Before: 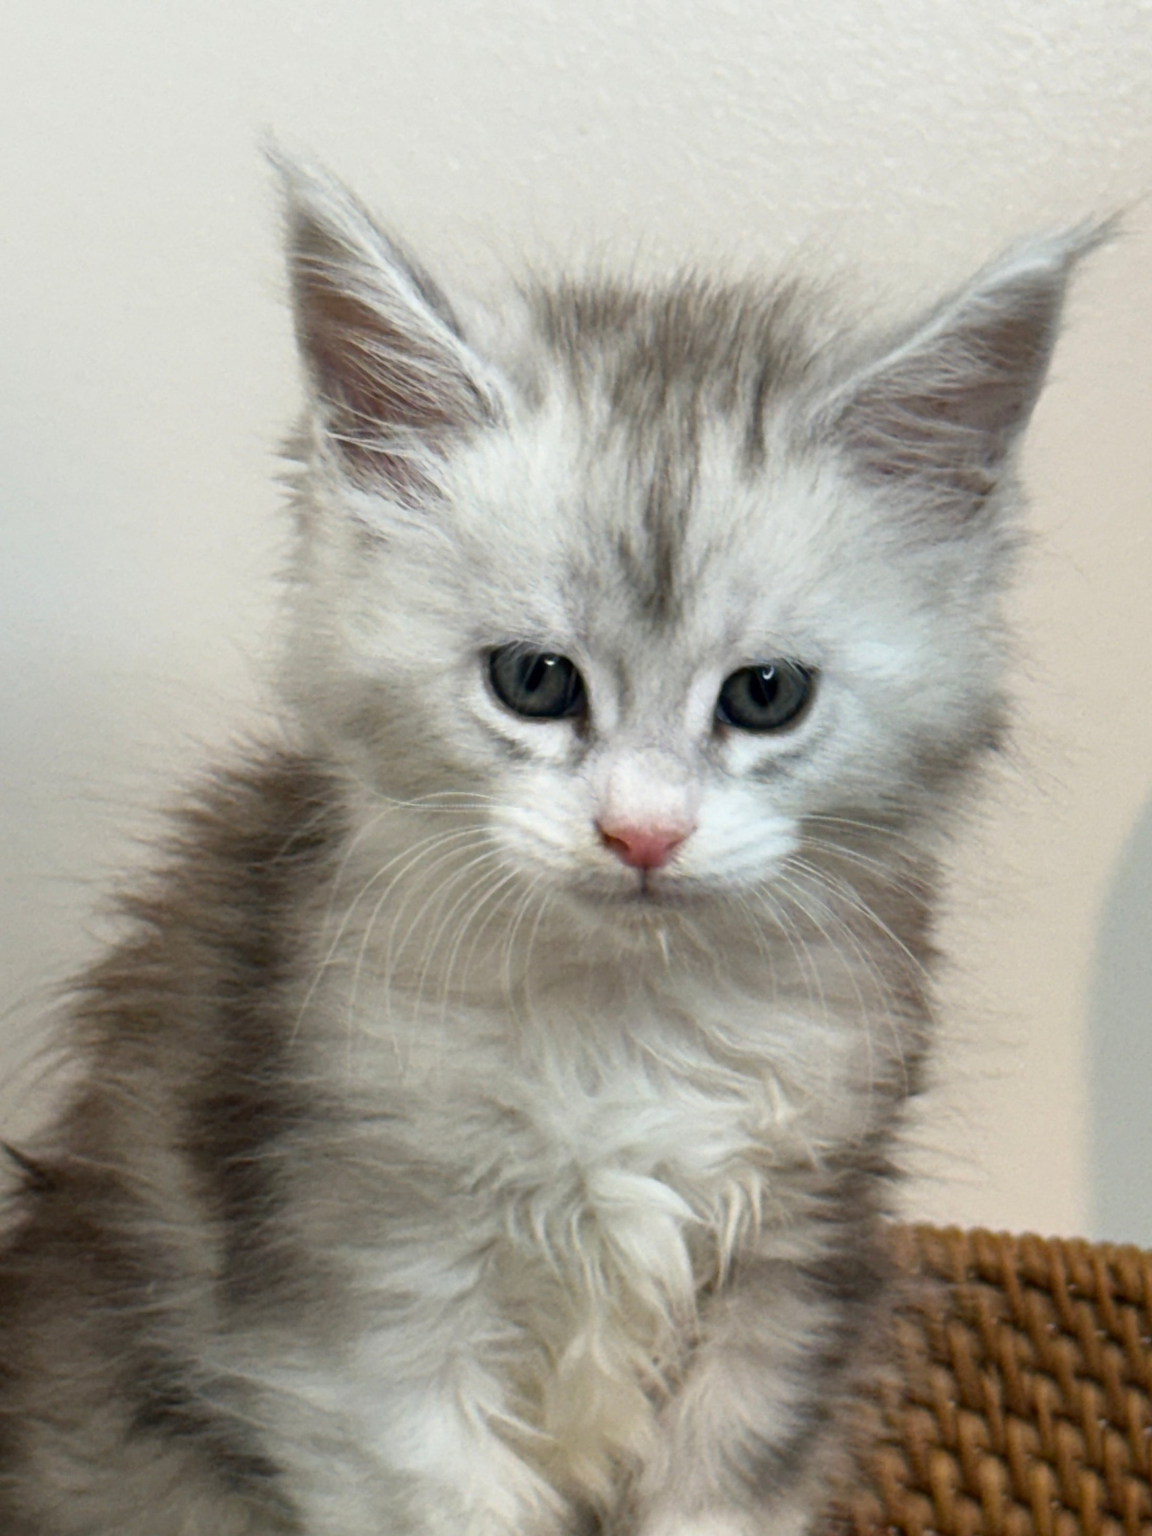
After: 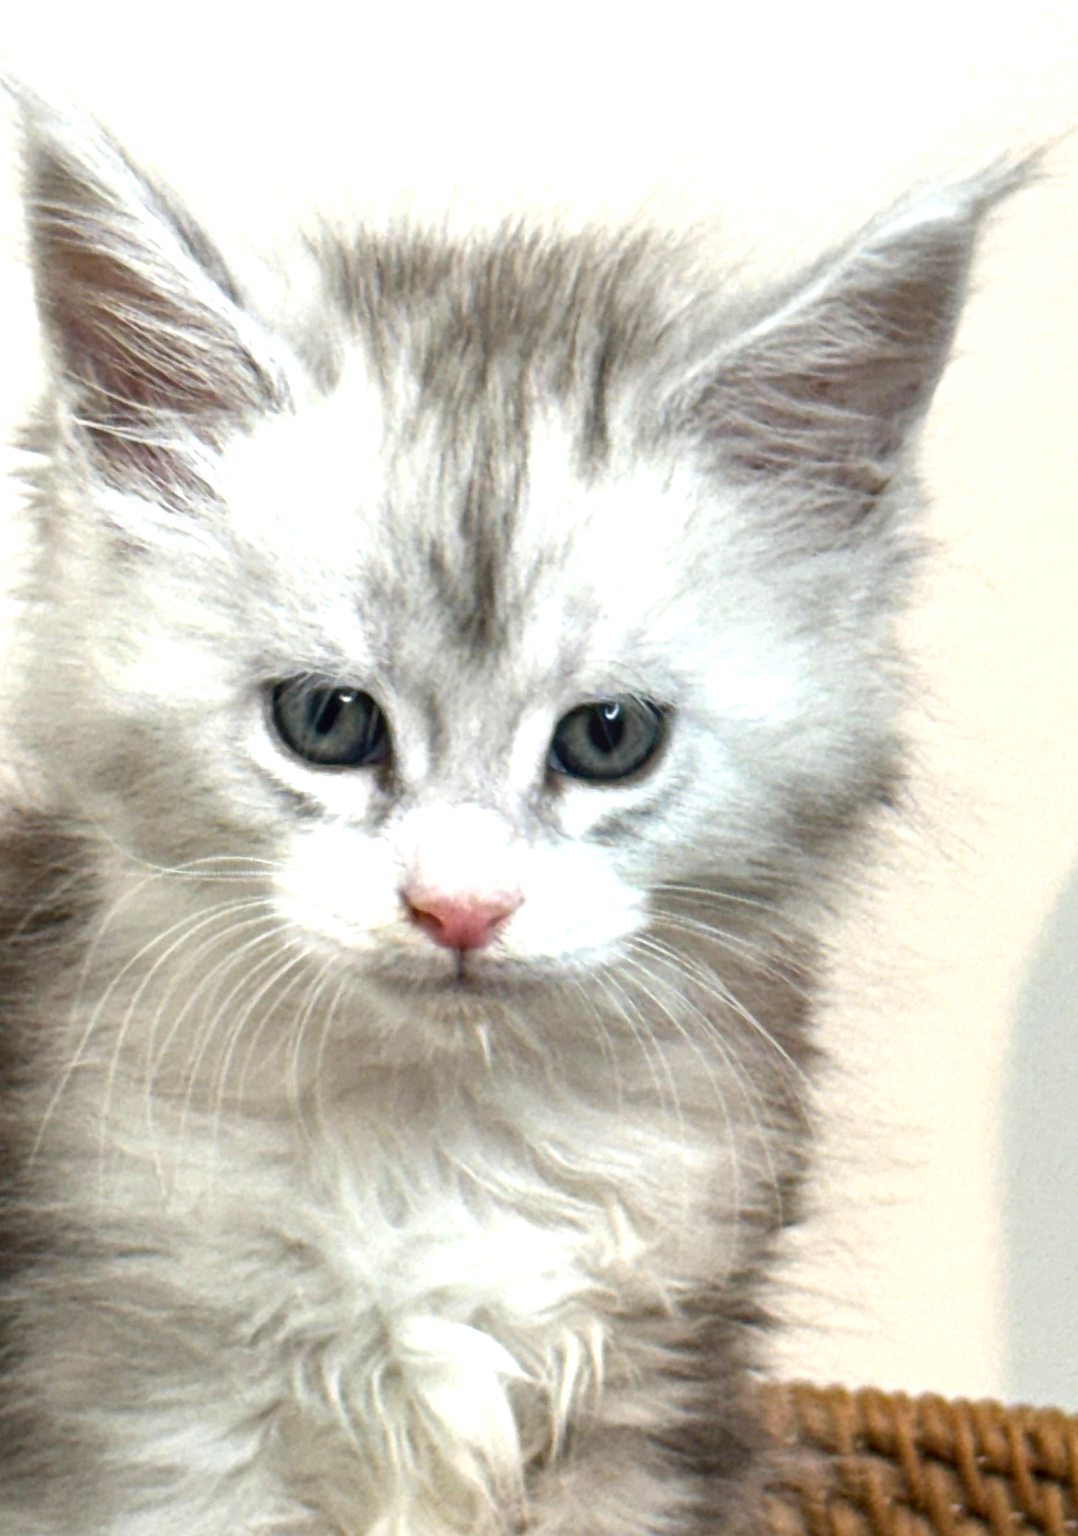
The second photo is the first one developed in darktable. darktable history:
exposure: black level correction 0, exposure 0.7 EV, compensate exposure bias true, compensate highlight preservation false
local contrast: on, module defaults
crop: left 23.095%, top 5.827%, bottom 11.854%
